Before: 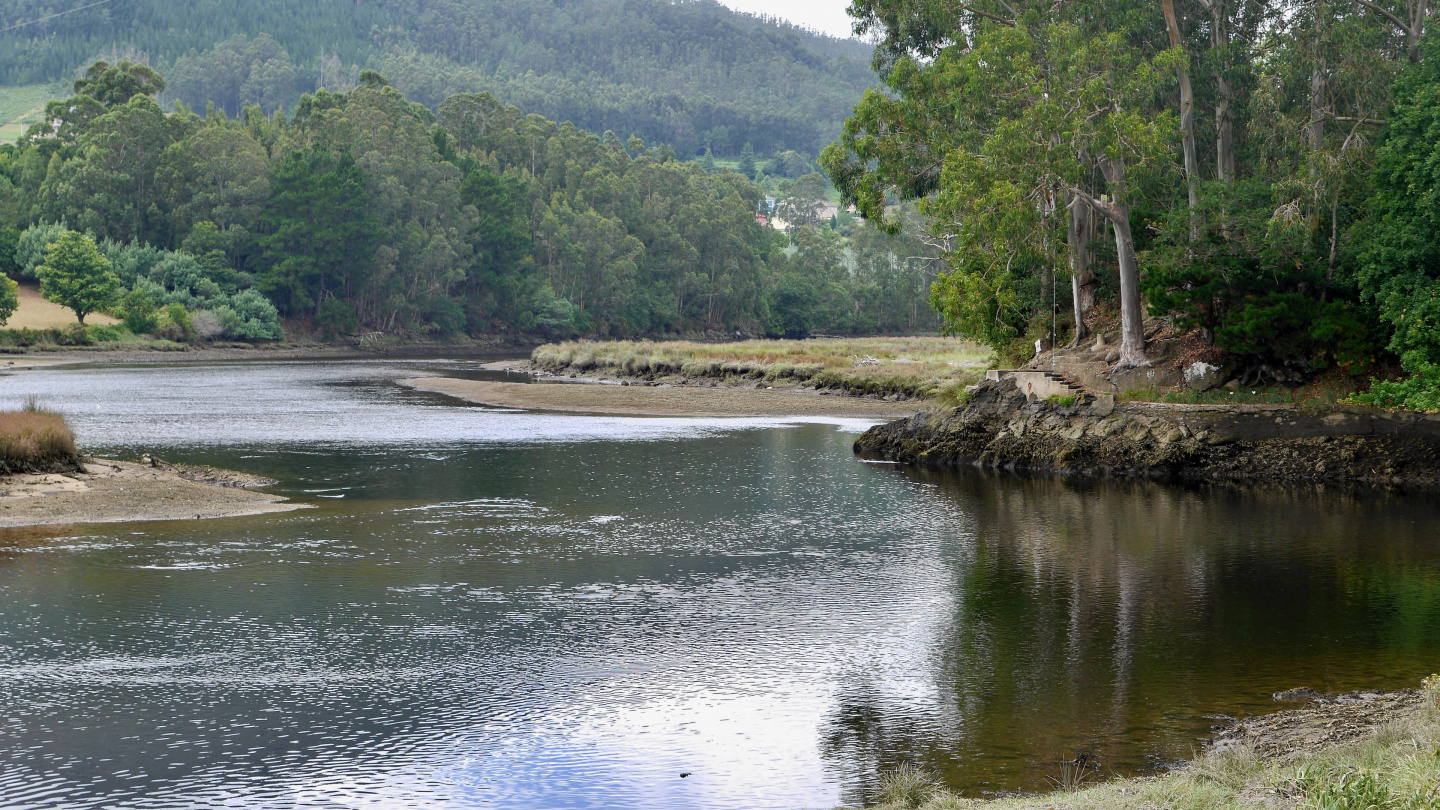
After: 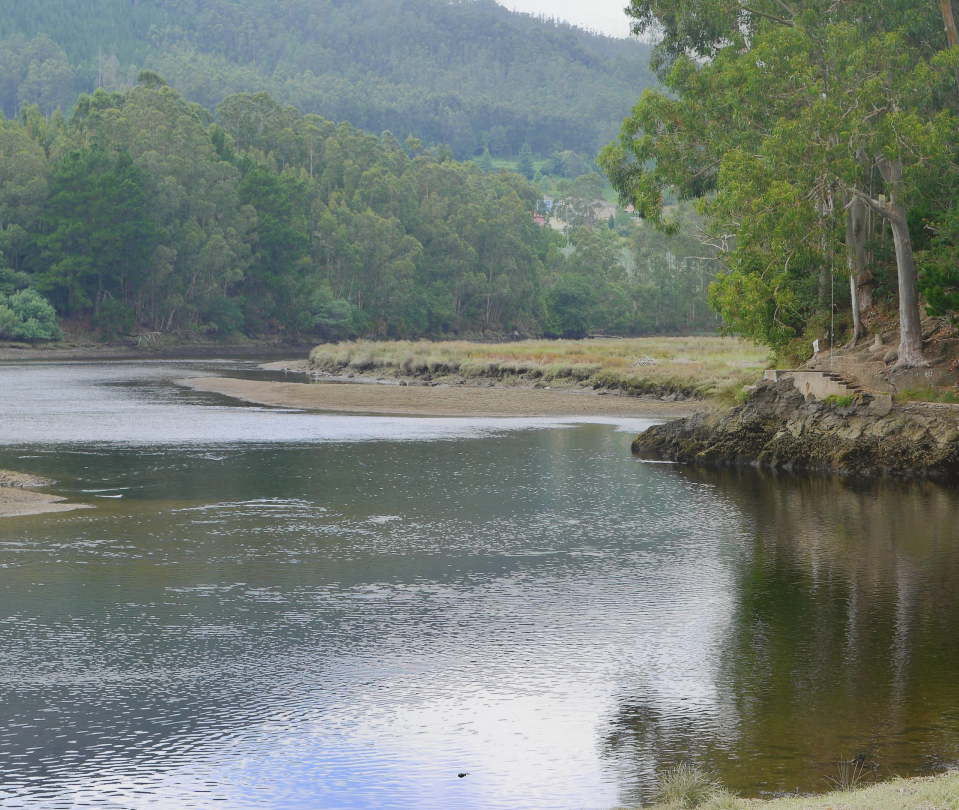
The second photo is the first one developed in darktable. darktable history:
crop: left 15.419%, right 17.914%
contrast equalizer: octaves 7, y [[0.6 ×6], [0.55 ×6], [0 ×6], [0 ×6], [0 ×6]], mix -1
base curve: curves: ch0 [(0, 0) (0.262, 0.32) (0.722, 0.705) (1, 1)]
